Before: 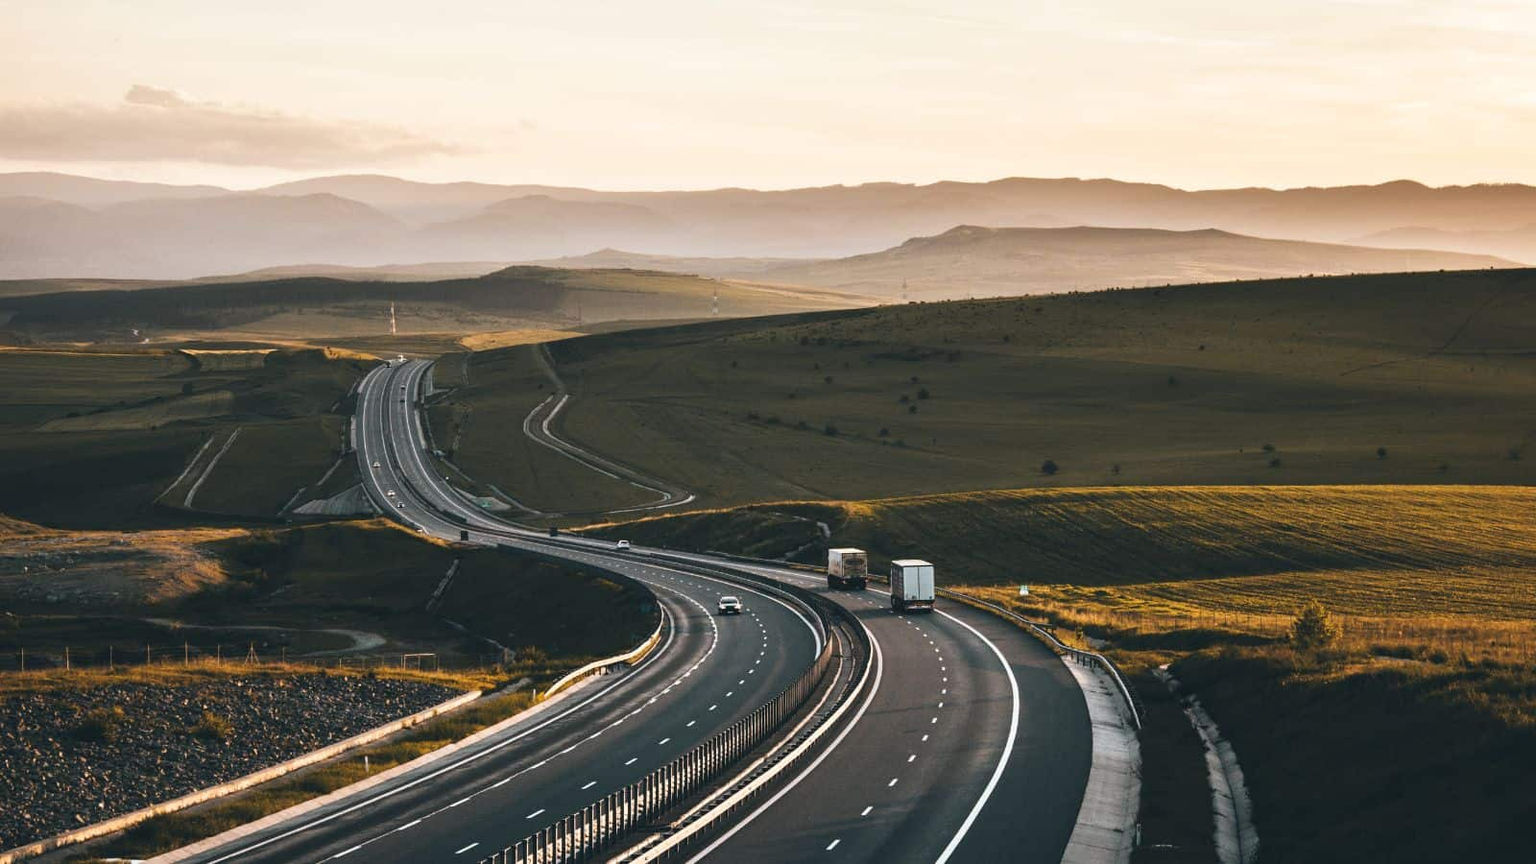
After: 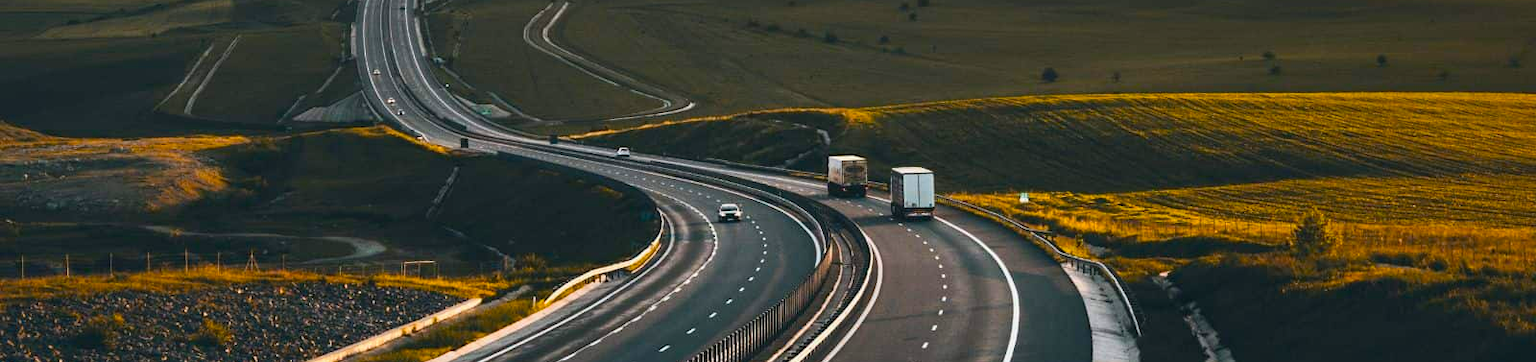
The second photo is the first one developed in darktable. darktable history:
color balance rgb: linear chroma grading › global chroma 15%, perceptual saturation grading › global saturation 30%
crop: top 45.551%, bottom 12.262%
tone equalizer: -8 EV -1.84 EV, -7 EV -1.16 EV, -6 EV -1.62 EV, smoothing diameter 25%, edges refinement/feathering 10, preserve details guided filter
